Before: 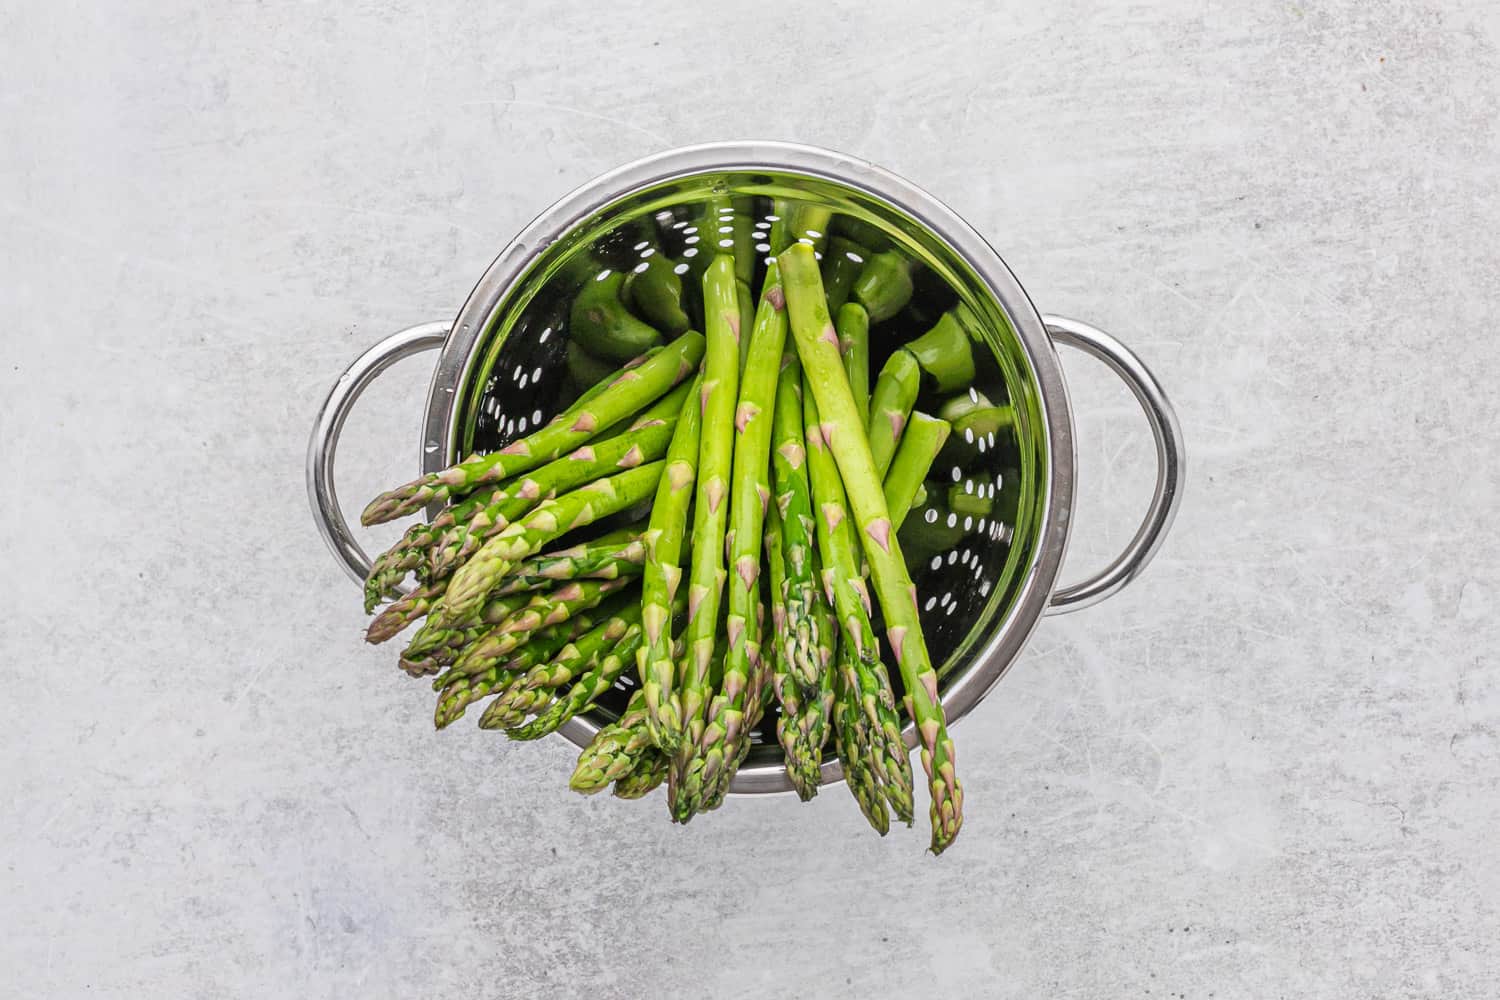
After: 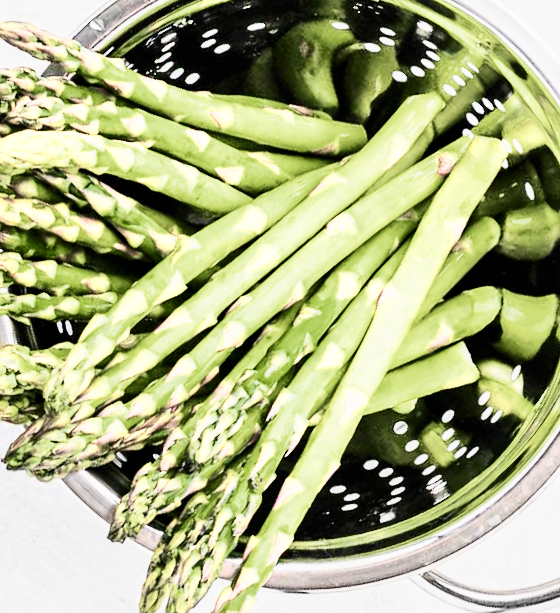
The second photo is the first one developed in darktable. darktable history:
color zones: curves: ch0 [(0.099, 0.624) (0.257, 0.596) (0.384, 0.376) (0.529, 0.492) (0.697, 0.564) (0.768, 0.532) (0.908, 0.644)]; ch1 [(0.112, 0.564) (0.254, 0.612) (0.432, 0.676) (0.592, 0.456) (0.743, 0.684) (0.888, 0.536)]; ch2 [(0.25, 0.5) (0.469, 0.36) (0.75, 0.5)]
filmic rgb: black relative exposure -5.06 EV, white relative exposure 3.98 EV, threshold 3.04 EV, structure ↔ texture 99.81%, hardness 2.88, contrast 1.099, highlights saturation mix -19.35%, color science v5 (2021), contrast in shadows safe, contrast in highlights safe, enable highlight reconstruction true
exposure: black level correction 0, exposure 1.107 EV, compensate highlight preservation false
crop and rotate: angle -45.16°, top 16.145%, right 0.899%, bottom 11.599%
contrast brightness saturation: contrast 0.396, brightness 0.049, saturation 0.252
